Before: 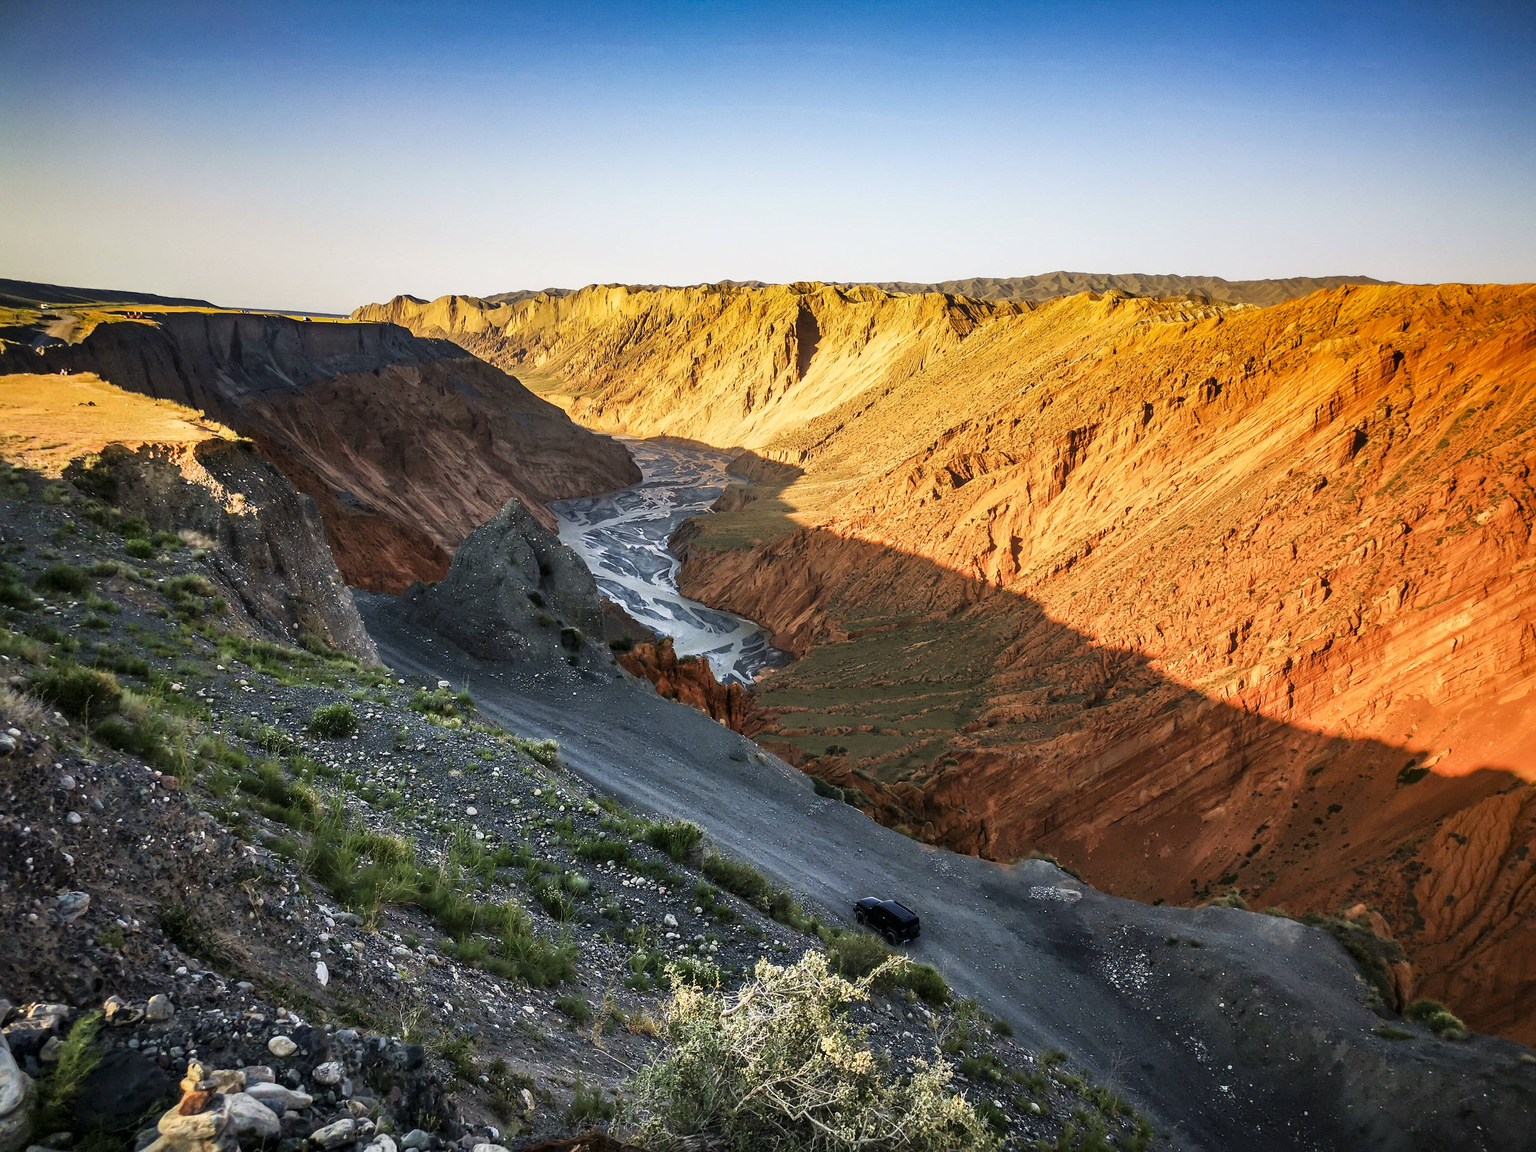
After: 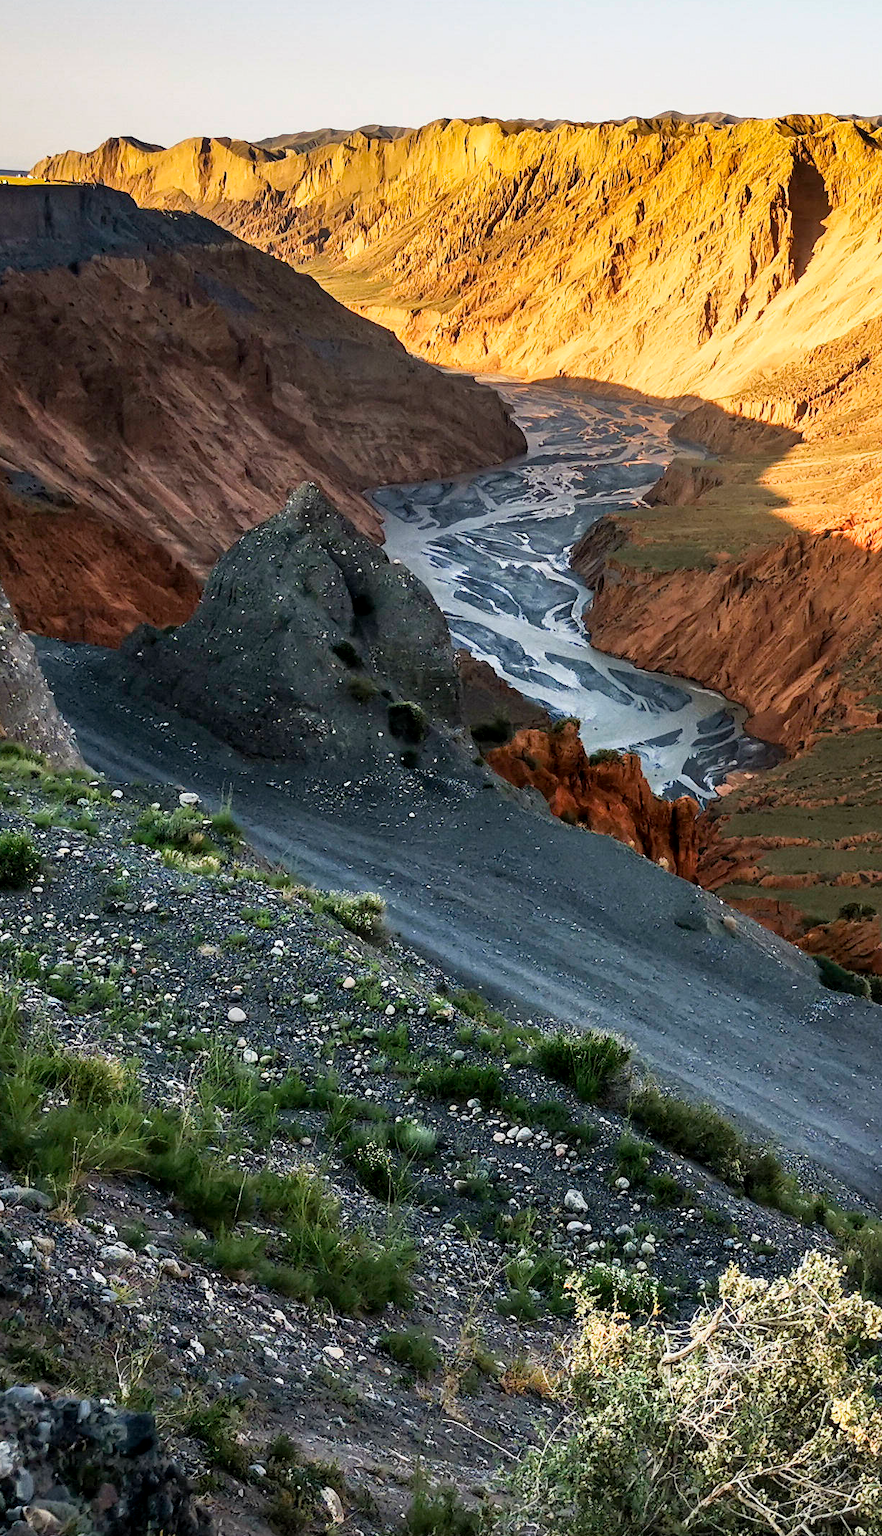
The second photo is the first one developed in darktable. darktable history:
exposure: black level correction 0.002, compensate highlight preservation false
crop and rotate: left 21.665%, top 18.654%, right 44.552%, bottom 2.969%
